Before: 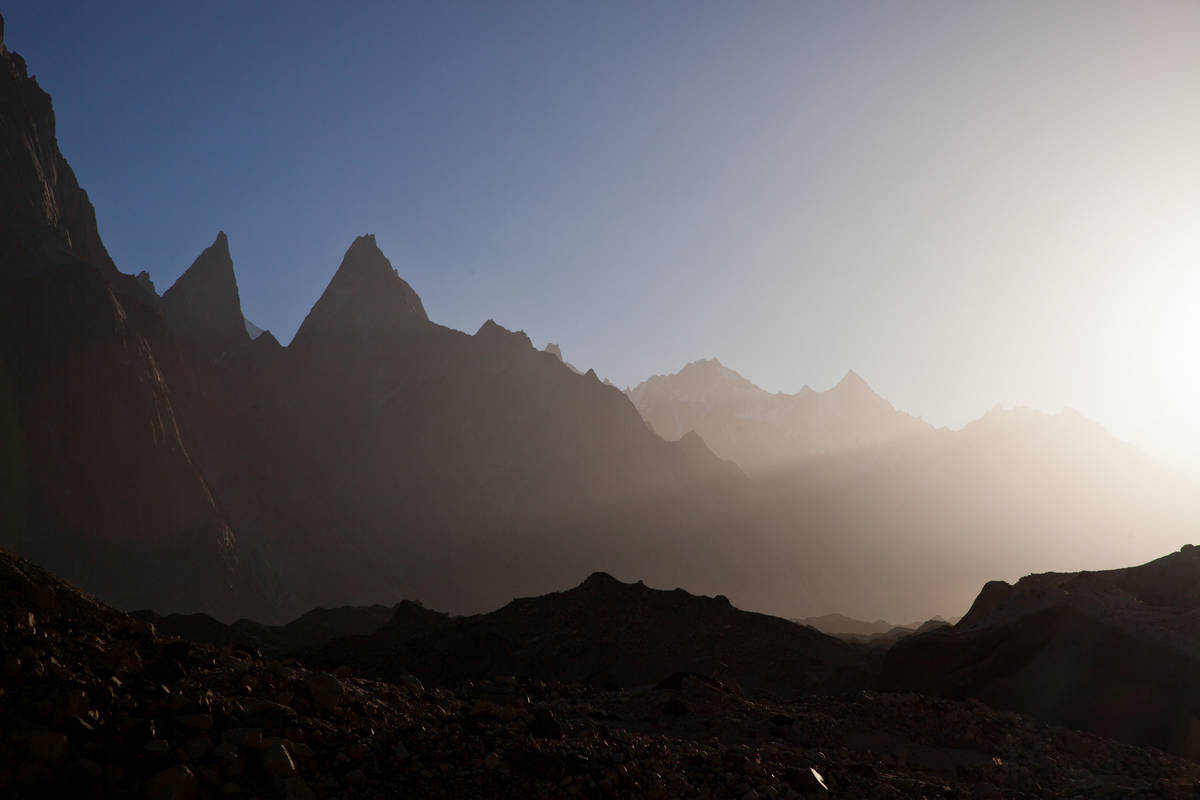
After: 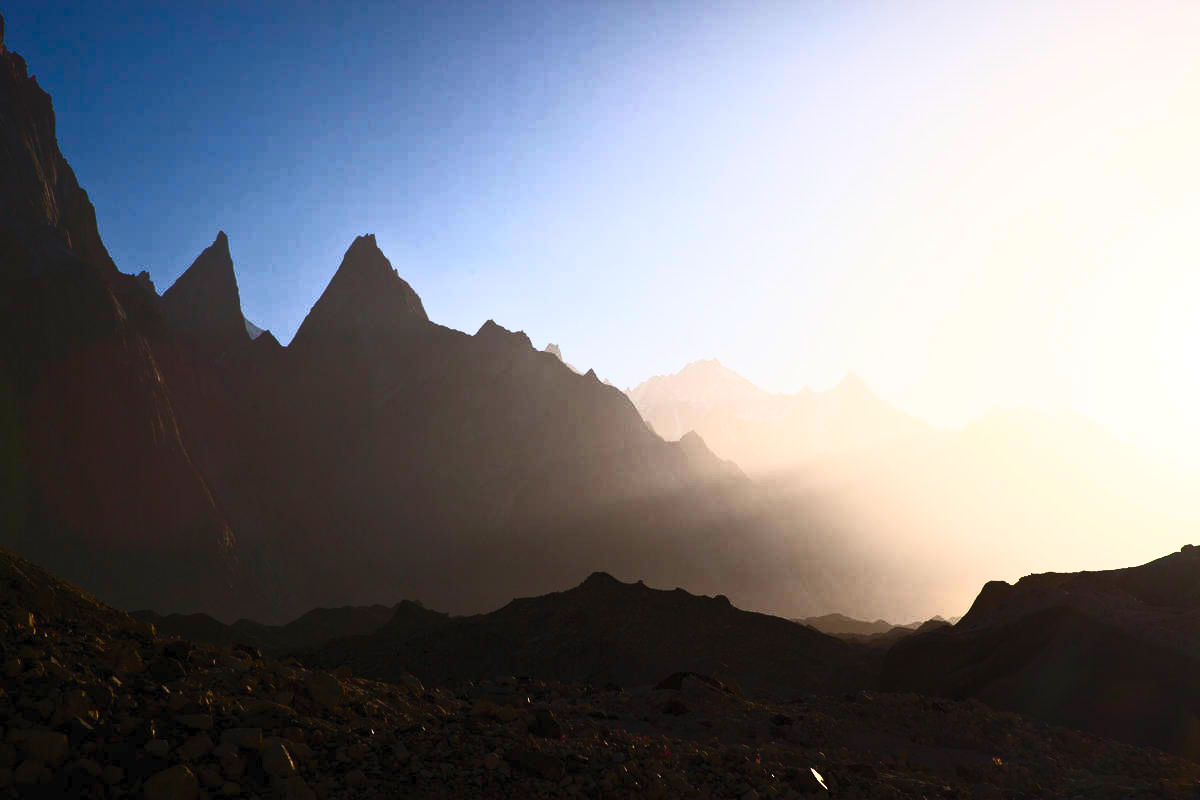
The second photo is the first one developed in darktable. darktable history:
white balance: red 1, blue 1
contrast brightness saturation: contrast 0.83, brightness 0.59, saturation 0.59
